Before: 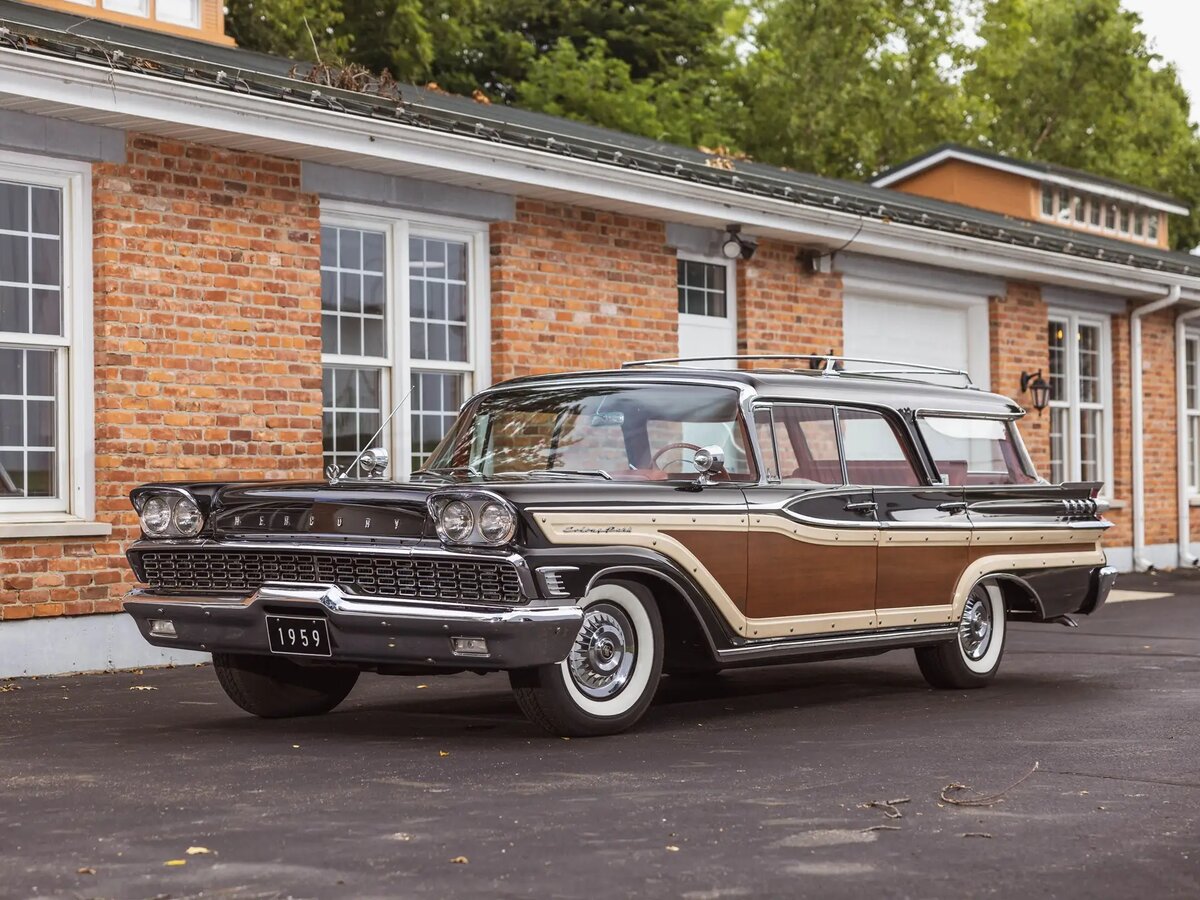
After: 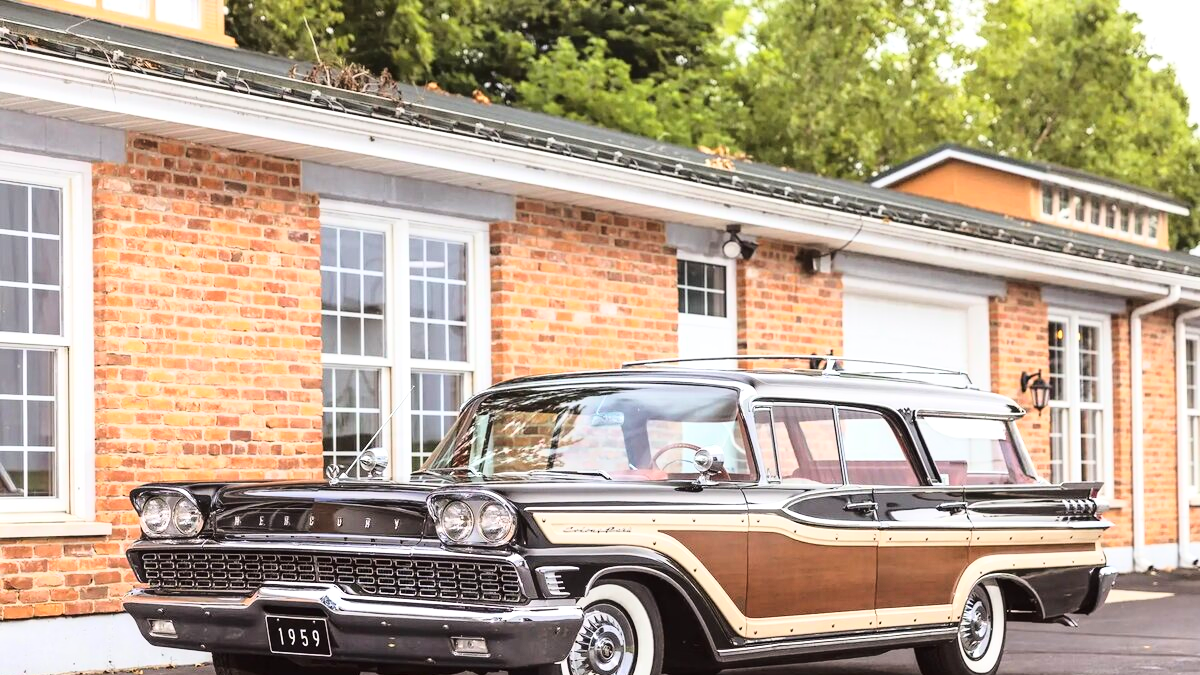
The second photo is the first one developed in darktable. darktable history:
base curve: curves: ch0 [(0, 0) (0.028, 0.03) (0.121, 0.232) (0.46, 0.748) (0.859, 0.968) (1, 1)]
contrast brightness saturation: contrast 0.07
crop: bottom 24.988%
exposure: exposure 0.367 EV, compensate highlight preservation false
